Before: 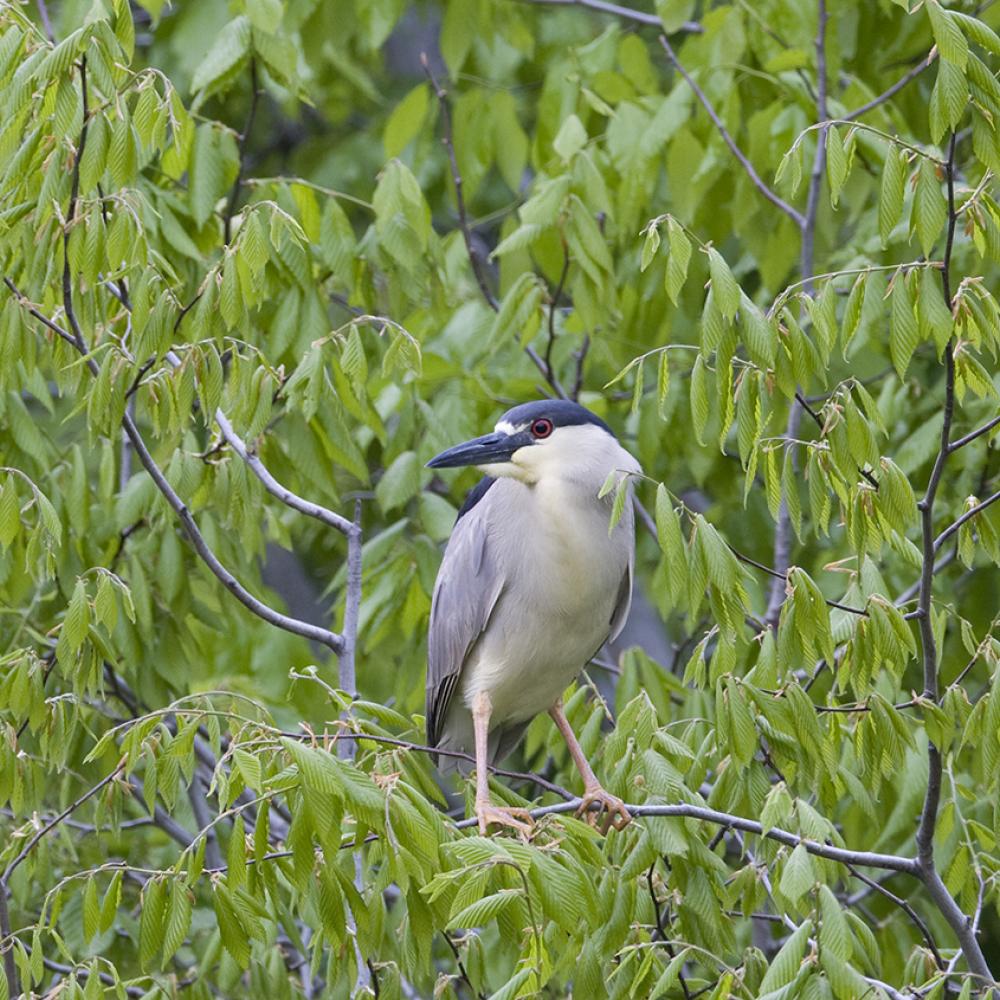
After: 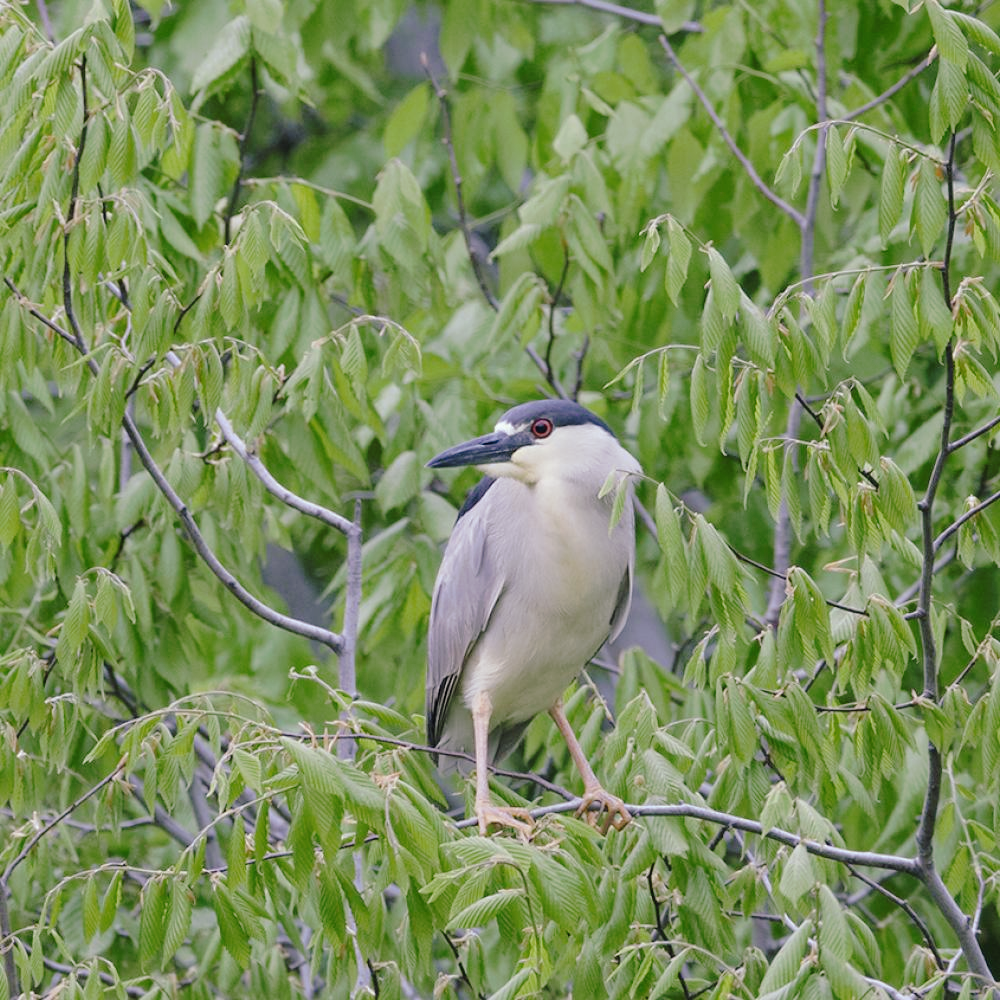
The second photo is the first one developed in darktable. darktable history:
tone curve: curves: ch0 [(0, 0) (0.003, 0.004) (0.011, 0.01) (0.025, 0.025) (0.044, 0.042) (0.069, 0.064) (0.1, 0.093) (0.136, 0.13) (0.177, 0.182) (0.224, 0.241) (0.277, 0.322) (0.335, 0.409) (0.399, 0.482) (0.468, 0.551) (0.543, 0.606) (0.623, 0.672) (0.709, 0.73) (0.801, 0.81) (0.898, 0.885) (1, 1)], preserve colors none
color look up table: target L [94.89, 89.03, 89.4, 84.5, 76.74, 72.17, 67.07, 58.82, 49.13, 39.31, 39.58, 22.95, 3.731, 200.98, 82.23, 76.11, 62.26, 59.24, 57.97, 50.18, 51.62, 42.1, 41.63, 30.79, 27.72, 21.38, 95.11, 74.68, 73.37, 63.22, 68.85, 59.03, 55.67, 57.9, 45.87, 39.78, 48.4, 42.2, 37.39, 25.29, 25.38, 15.21, 3.038, 87.97, 68.94, 59.62, 62.18, 48.63, 33.53], target a [-8.287, -28.96, -32.21, -57.85, -6.52, -9.552, -23.22, -66.99, -27.31, -29.4, -36.68, -22.84, -5.569, 0, 8.685, 36.12, 46.85, 14.58, 70.56, 32.93, 73.71, 33.07, 68.52, 5.746, -0.575, 34.03, 3.578, 24.28, 40.14, 39.1, 66.07, 7.65, 78.74, 52.55, 32.79, 6.433, 32.39, 59.51, 61.15, 8.026, 31.59, 26.58, 7.816, -43.38, -20.73, 4.53, -43.81, -24.38, -13.57], target b [32.69, 52.84, 17.28, 21.34, 30.93, 2.346, 60.86, 48.65, 18.53, 35.05, 26.36, 19.28, 2.624, -0.001, 71.62, 7.758, 54.19, 16.36, 33.35, 25.34, 18.46, 45.03, 51.48, 2.699, 29.38, 23.88, -3.944, -30.12, -31.66, -9.566, -36.51, -54.82, -18.73, -55.61, -36.09, -50.43, -65.71, -51.08, -1.852, -22.8, -64.96, -47.54, -14.47, -13.8, -33.76, -21.01, -2.921, -20.11, -2.481], num patches 49
